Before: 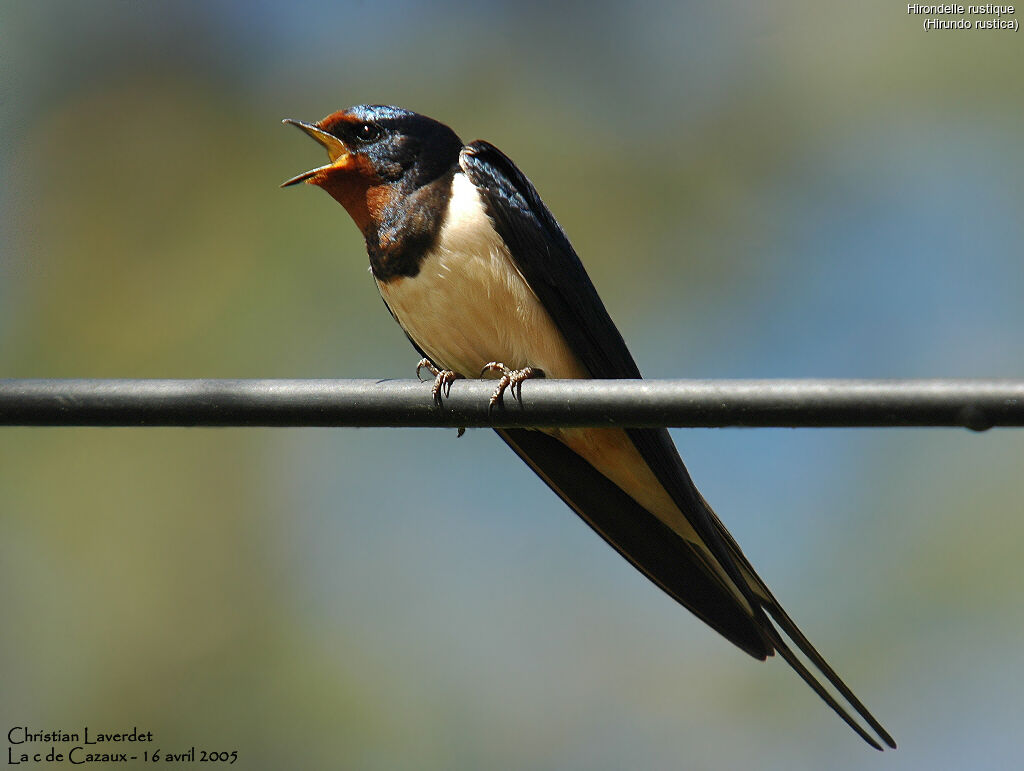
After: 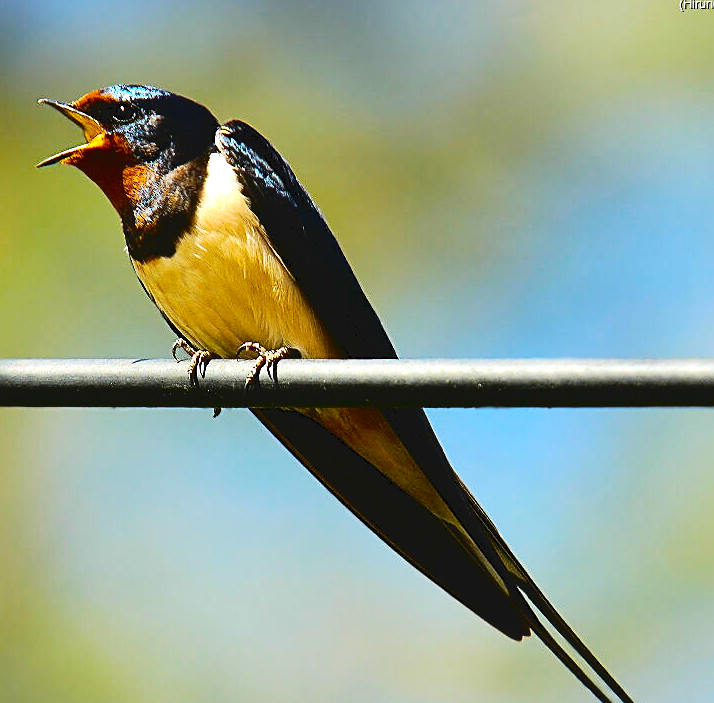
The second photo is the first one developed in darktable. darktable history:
exposure: exposure 0.568 EV, compensate highlight preservation false
sharpen: on, module defaults
color balance rgb: shadows lift › hue 85.22°, perceptual saturation grading › global saturation 74.738%, perceptual saturation grading › shadows -30.901%
tone curve: curves: ch0 [(0, 0) (0.003, 0.068) (0.011, 0.068) (0.025, 0.068) (0.044, 0.068) (0.069, 0.072) (0.1, 0.072) (0.136, 0.077) (0.177, 0.095) (0.224, 0.126) (0.277, 0.2) (0.335, 0.3) (0.399, 0.407) (0.468, 0.52) (0.543, 0.624) (0.623, 0.721) (0.709, 0.811) (0.801, 0.88) (0.898, 0.942) (1, 1)], color space Lab, independent channels
crop and rotate: left 23.9%, top 2.661%, right 6.32%, bottom 6.145%
